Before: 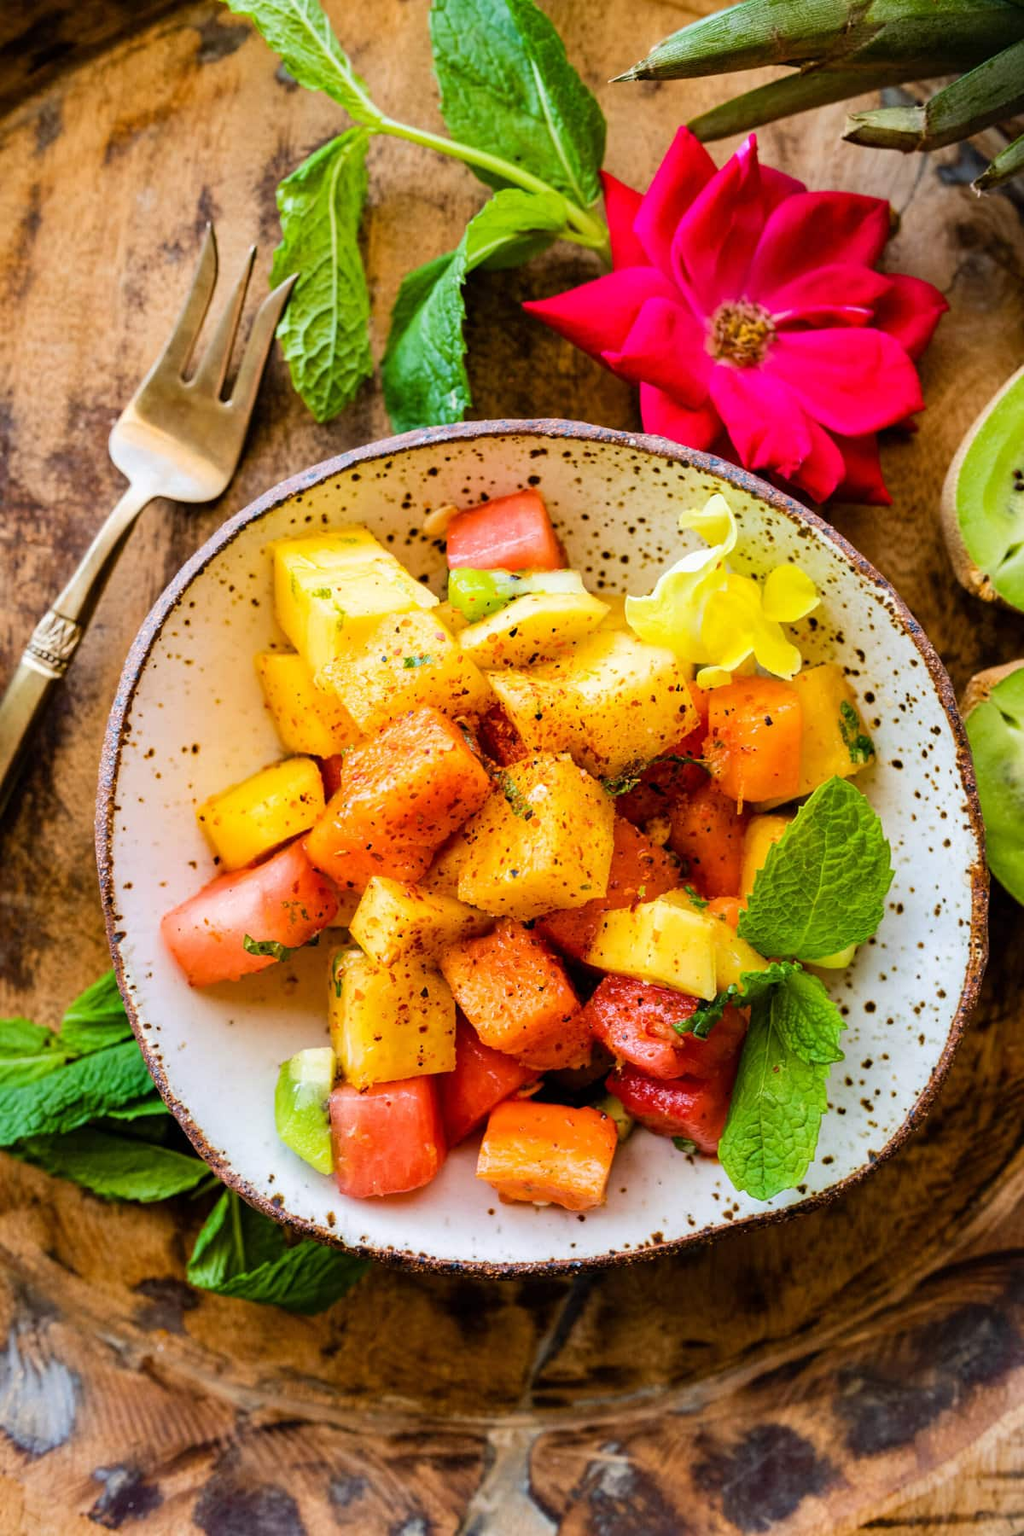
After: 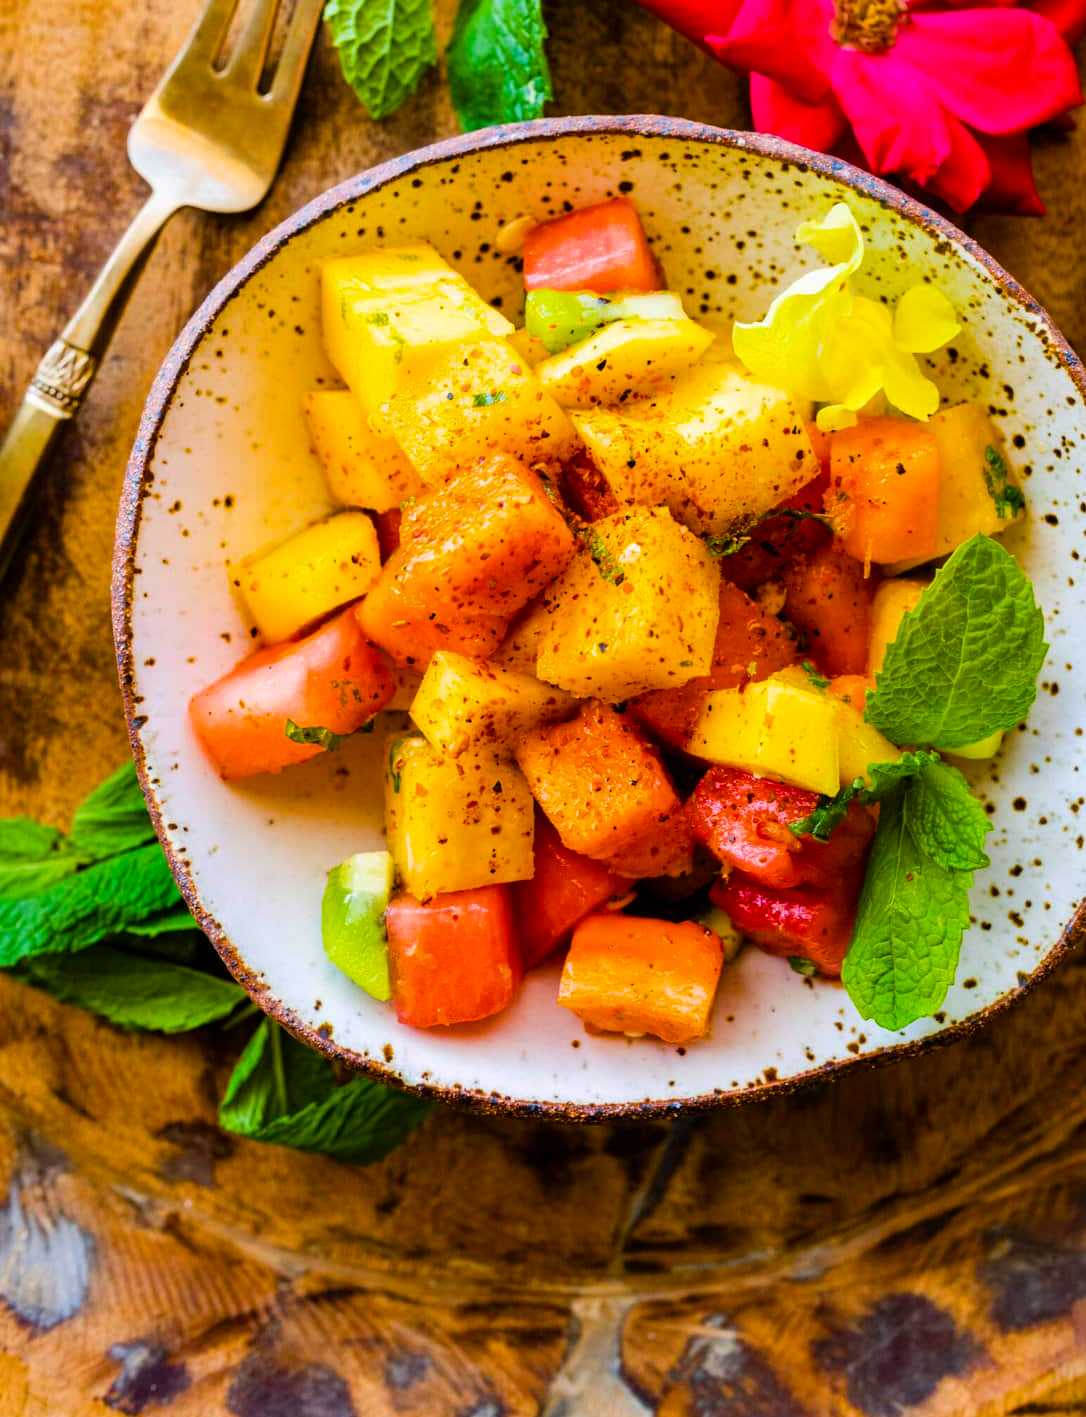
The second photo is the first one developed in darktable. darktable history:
crop: top 20.916%, right 9.437%, bottom 0.316%
color balance rgb: linear chroma grading › global chroma 15%, perceptual saturation grading › global saturation 30%
